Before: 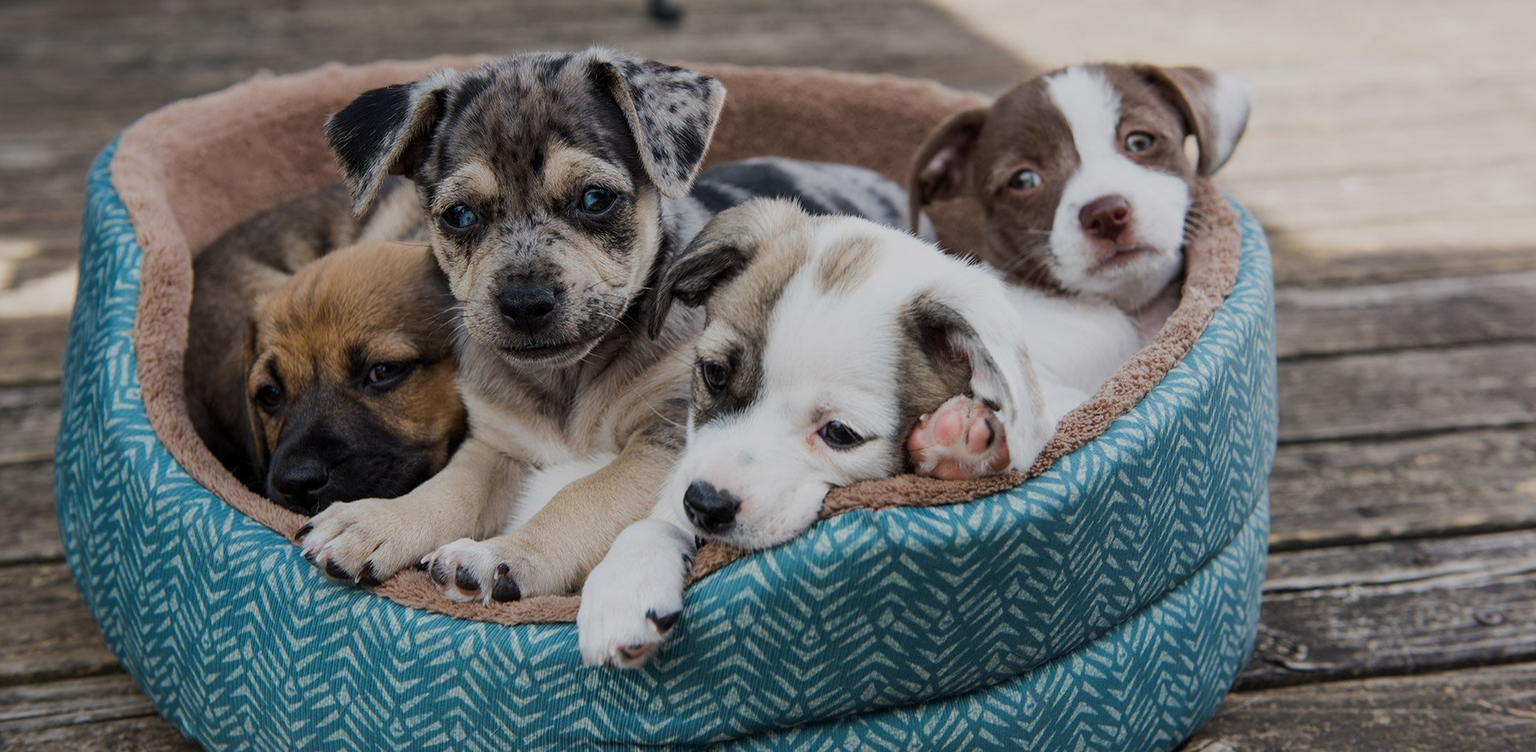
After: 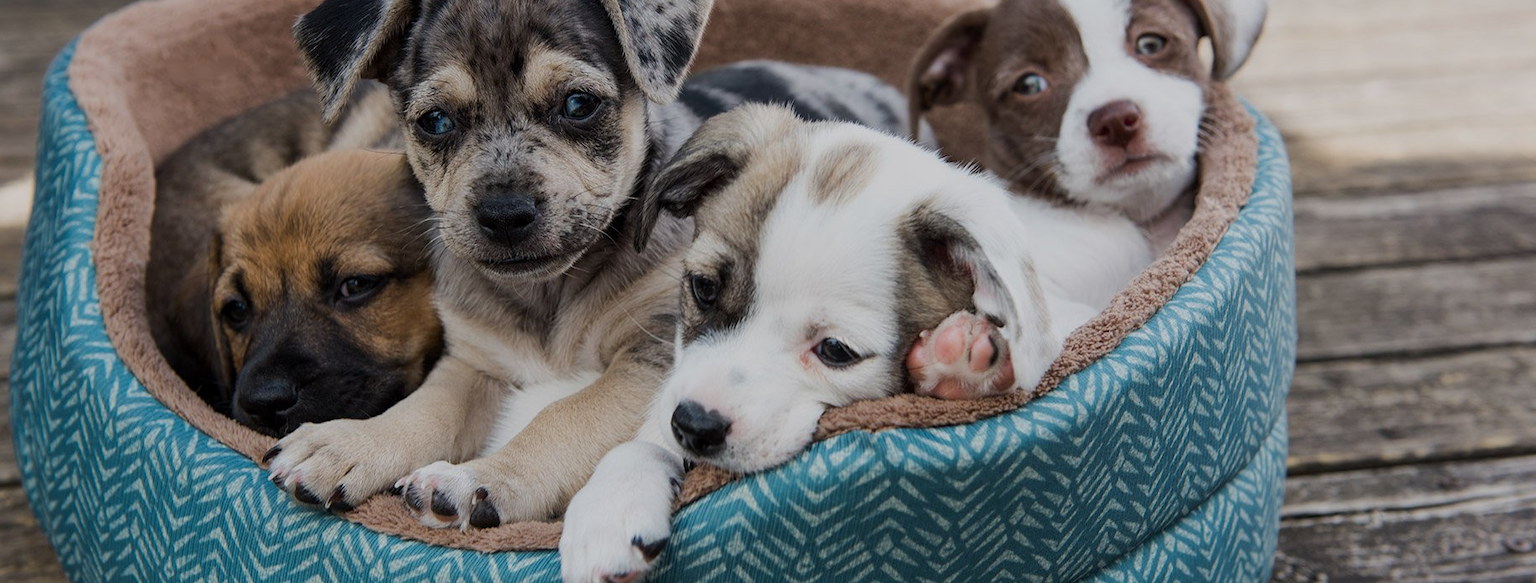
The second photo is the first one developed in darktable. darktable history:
crop and rotate: left 3.01%, top 13.354%, right 1.887%, bottom 12.82%
